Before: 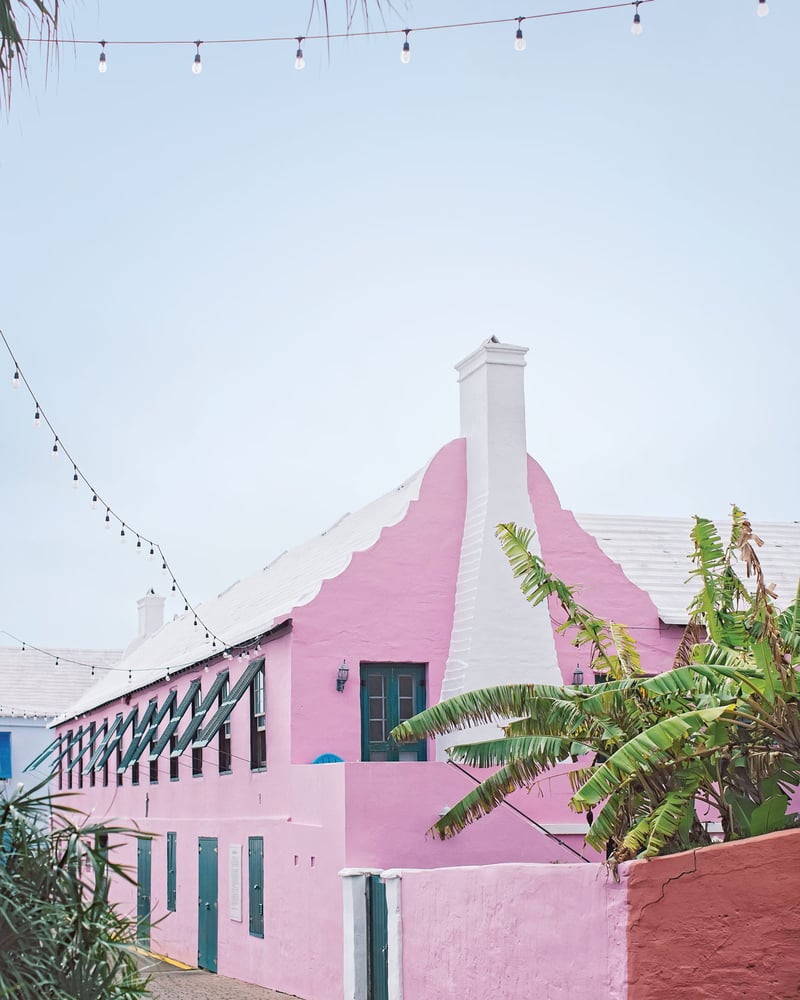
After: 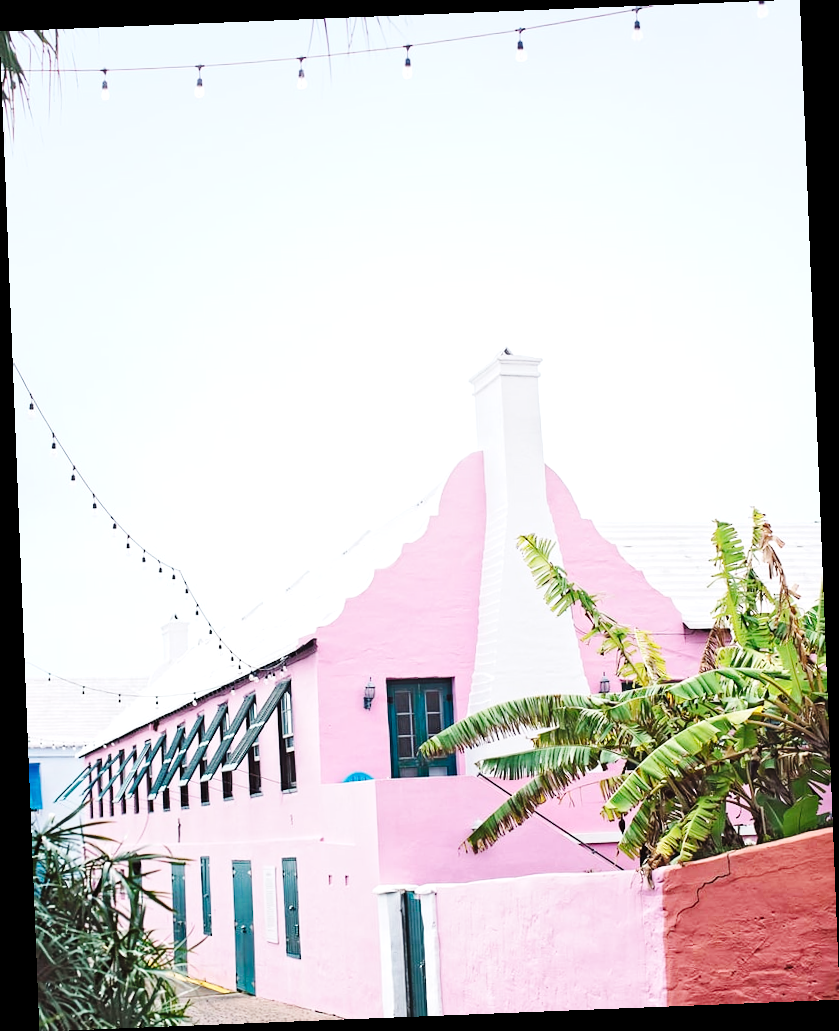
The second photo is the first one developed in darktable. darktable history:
base curve: curves: ch0 [(0, 0) (0.036, 0.025) (0.121, 0.166) (0.206, 0.329) (0.605, 0.79) (1, 1)], preserve colors none
exposure: compensate highlight preservation false
rotate and perspective: rotation -2.29°, automatic cropping off
tone equalizer: -8 EV -0.417 EV, -7 EV -0.389 EV, -6 EV -0.333 EV, -5 EV -0.222 EV, -3 EV 0.222 EV, -2 EV 0.333 EV, -1 EV 0.389 EV, +0 EV 0.417 EV, edges refinement/feathering 500, mask exposure compensation -1.57 EV, preserve details no
